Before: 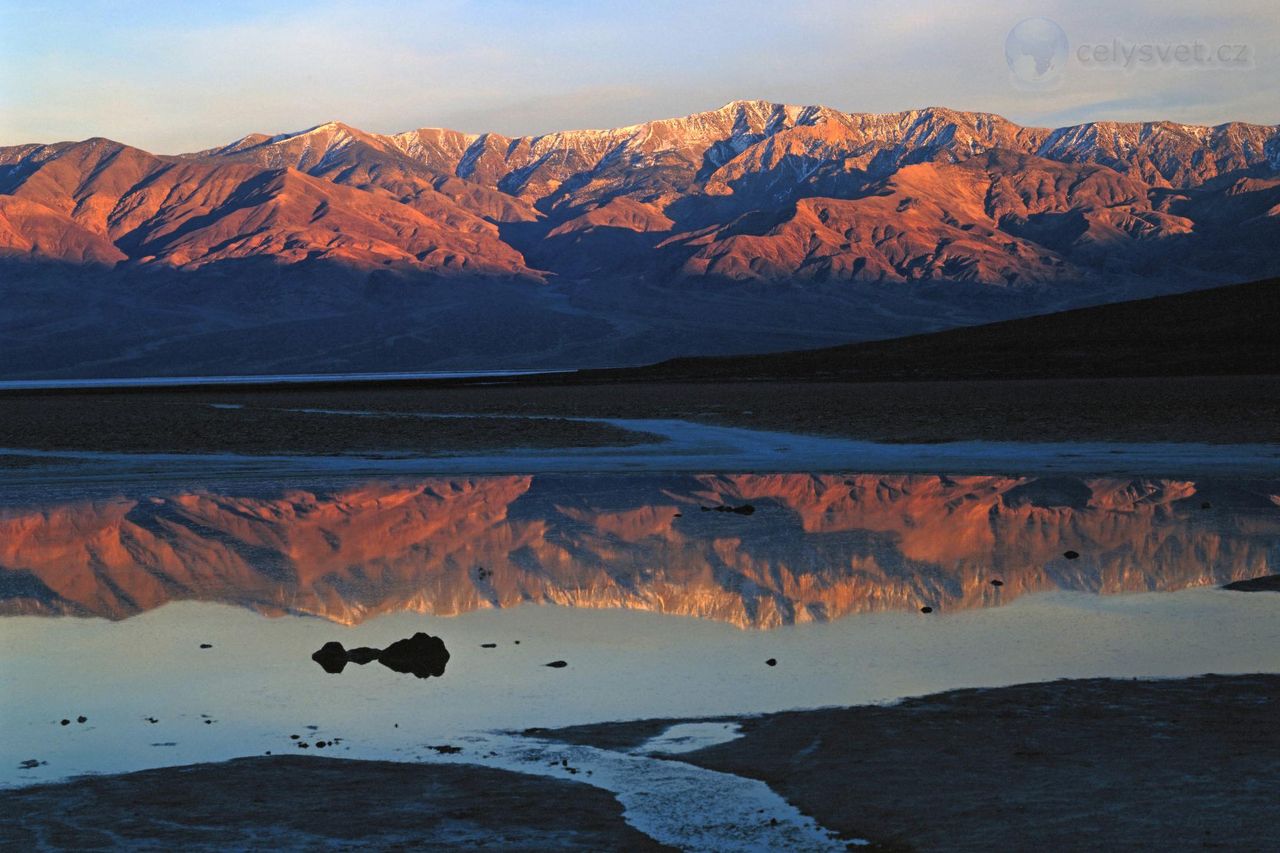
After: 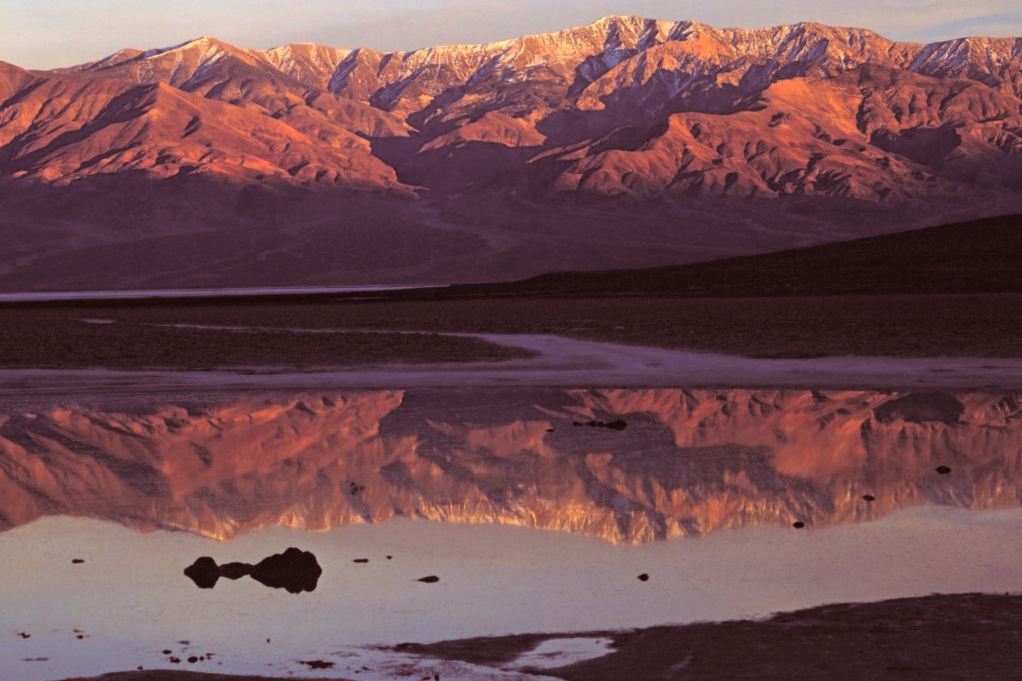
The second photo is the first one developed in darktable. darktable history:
rgb levels: mode RGB, independent channels, levels [[0, 0.474, 1], [0, 0.5, 1], [0, 0.5, 1]]
lowpass: radius 0.5, unbound 0
crop and rotate: left 10.071%, top 10.071%, right 10.02%, bottom 10.02%
split-toning: shadows › saturation 0.41, highlights › saturation 0, compress 33.55%
